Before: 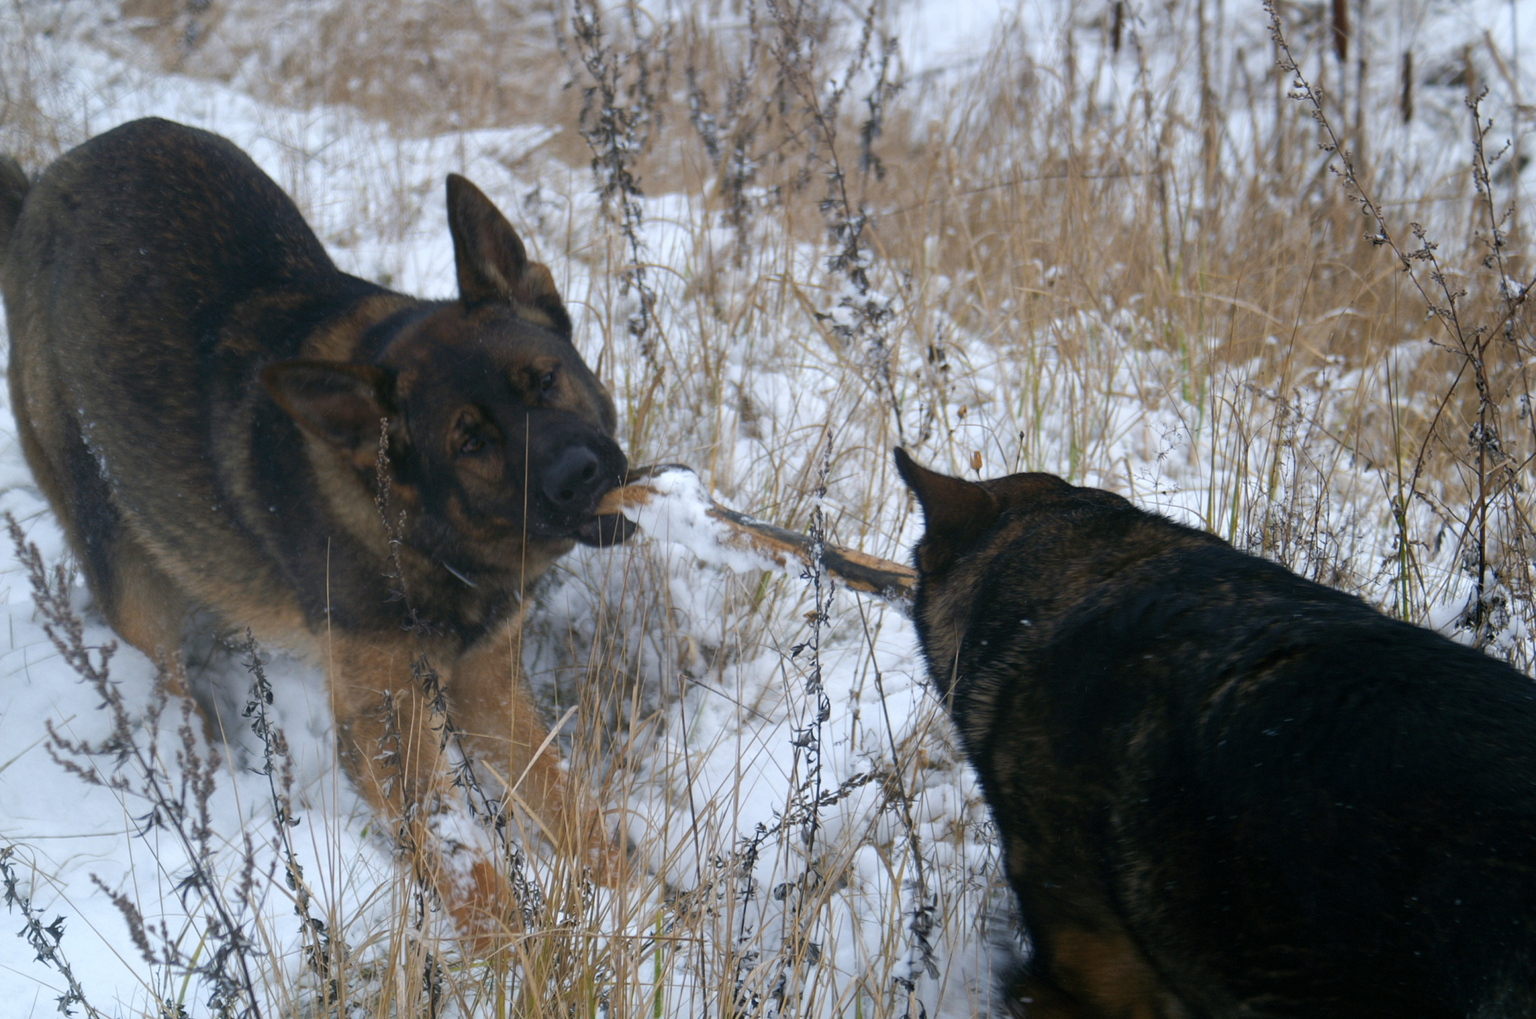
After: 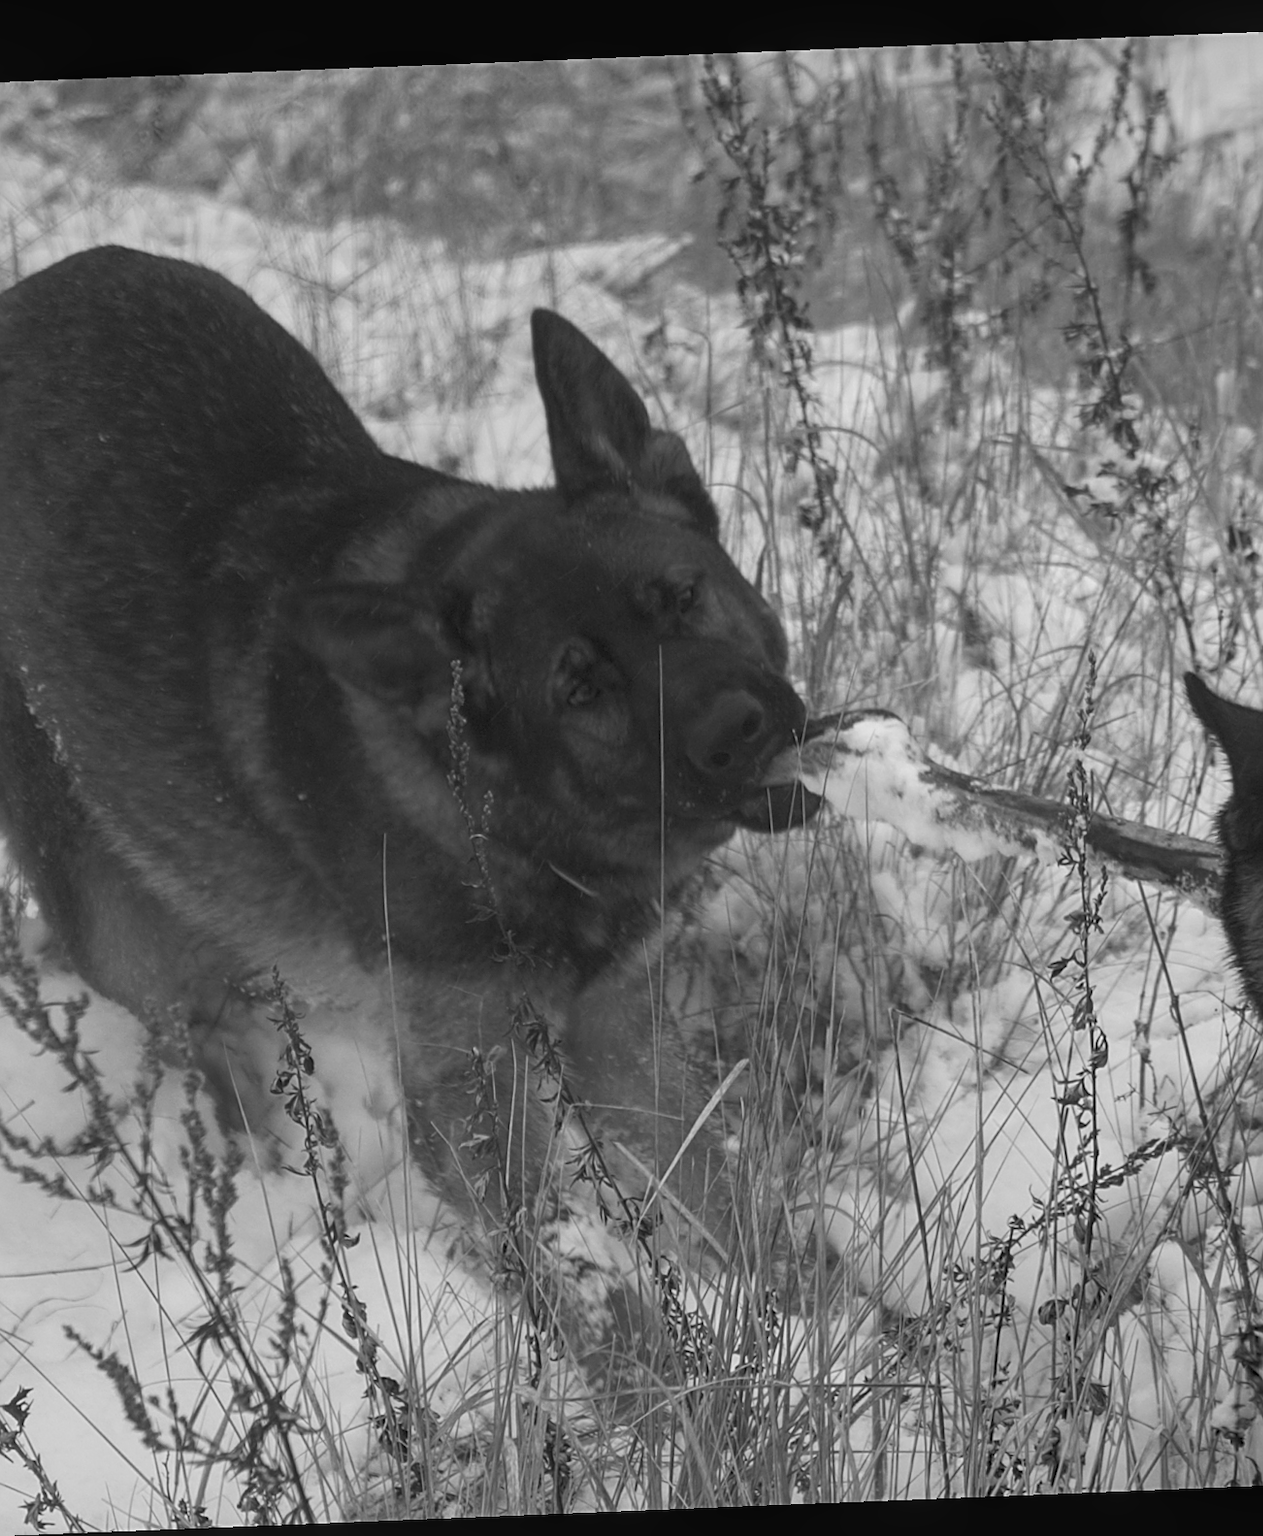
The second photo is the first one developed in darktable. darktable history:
crop: left 5.114%, right 38.589%
local contrast: detail 110%
exposure: compensate highlight preservation false
tone curve: curves: ch0 [(0, 0) (0.003, 0.013) (0.011, 0.02) (0.025, 0.037) (0.044, 0.068) (0.069, 0.108) (0.1, 0.138) (0.136, 0.168) (0.177, 0.203) (0.224, 0.241) (0.277, 0.281) (0.335, 0.328) (0.399, 0.382) (0.468, 0.448) (0.543, 0.519) (0.623, 0.603) (0.709, 0.705) (0.801, 0.808) (0.898, 0.903) (1, 1)], preserve colors none
white balance: red 0.982, blue 1.018
sharpen: on, module defaults
rotate and perspective: rotation -2.29°, automatic cropping off
monochrome: a -92.57, b 58.91
